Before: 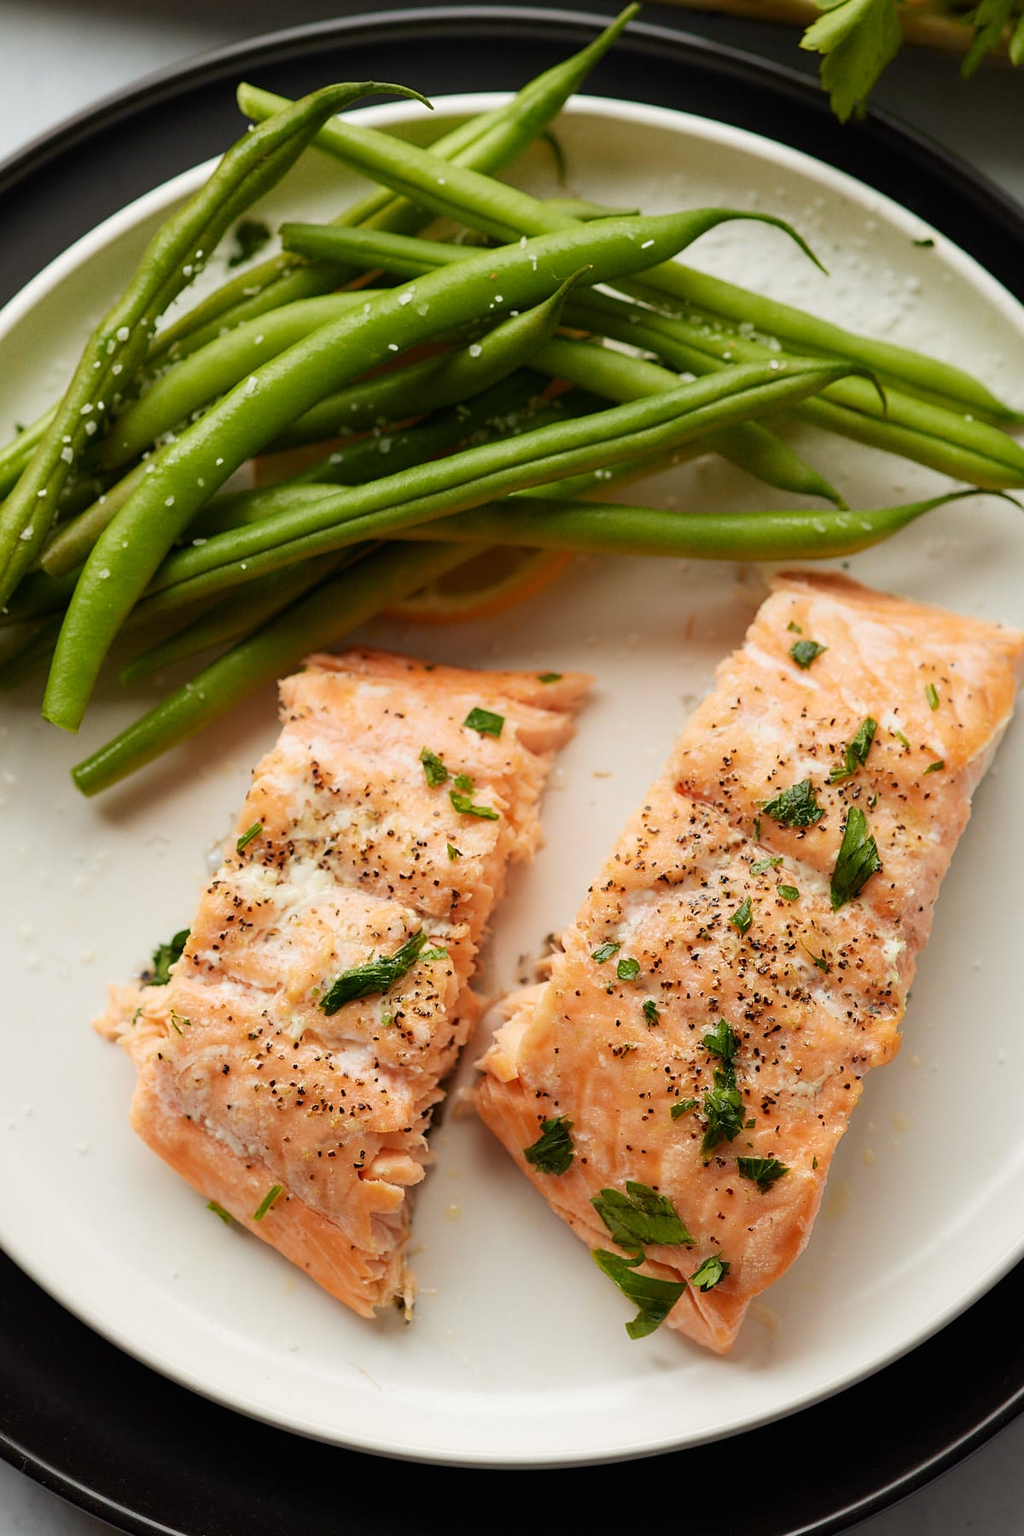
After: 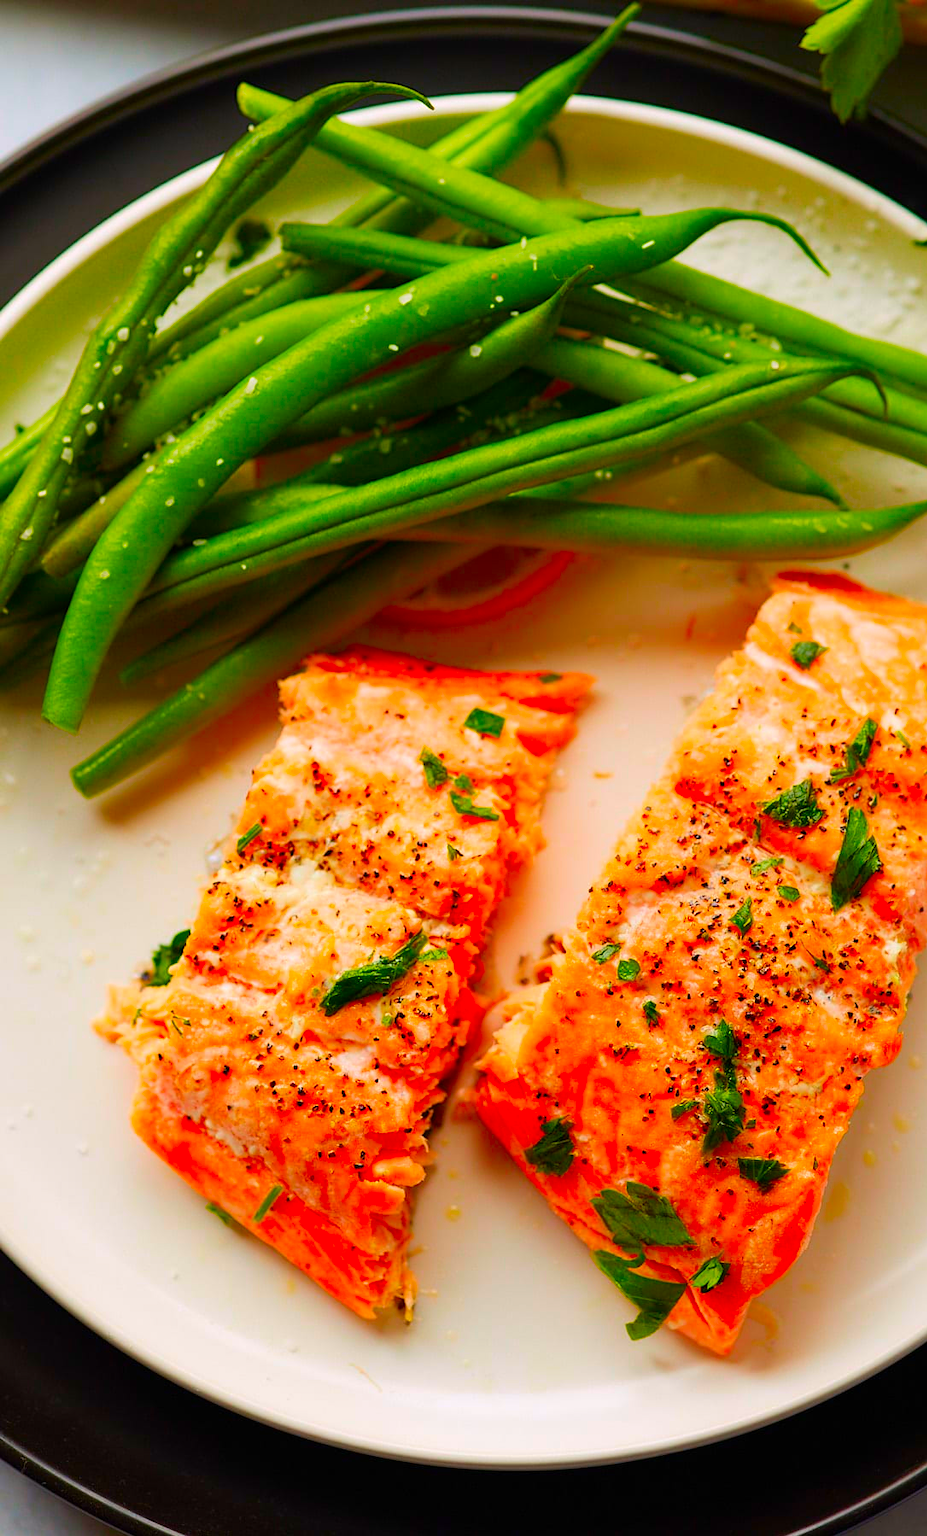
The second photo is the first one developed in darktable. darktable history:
color correction: highlights a* 1.51, highlights b* -1.83, saturation 2.46
crop: right 9.474%, bottom 0.047%
